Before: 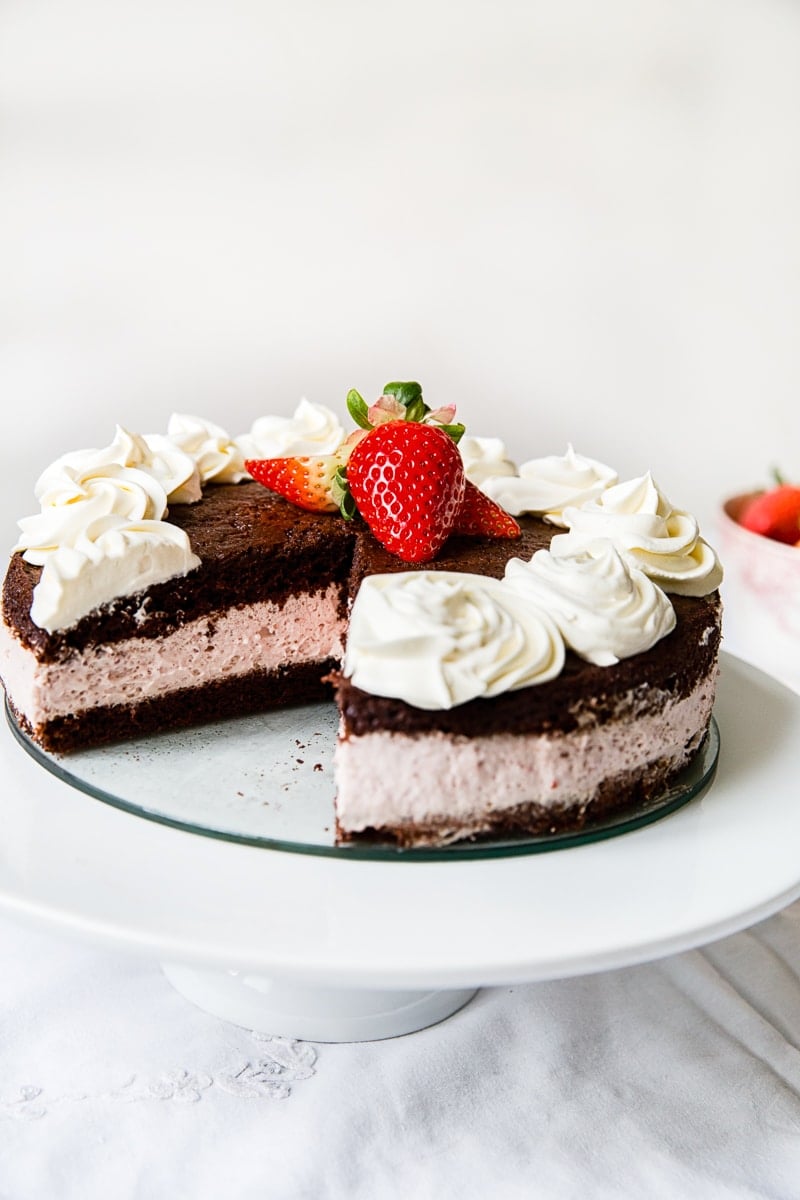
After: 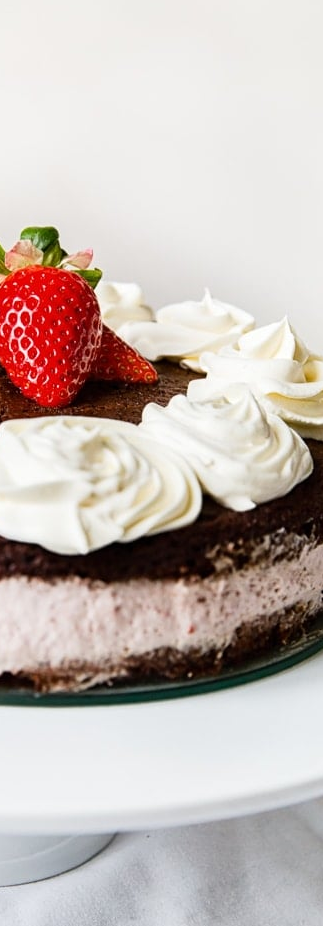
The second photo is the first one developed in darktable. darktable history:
crop: left 45.408%, top 12.926%, right 14.178%, bottom 9.864%
